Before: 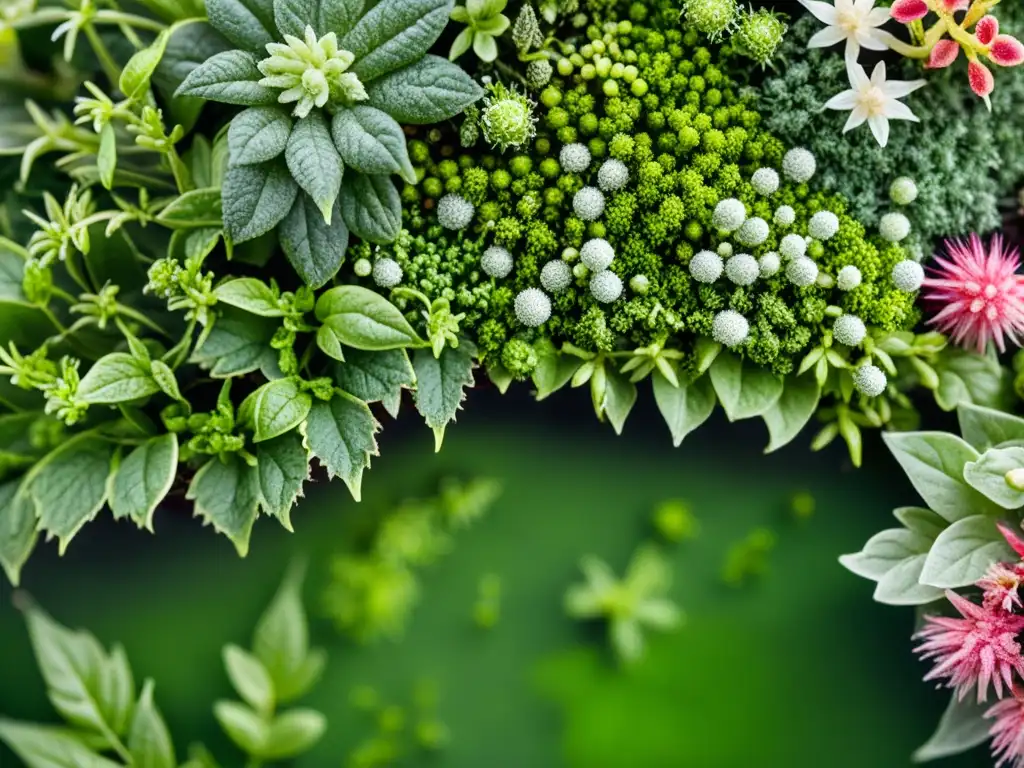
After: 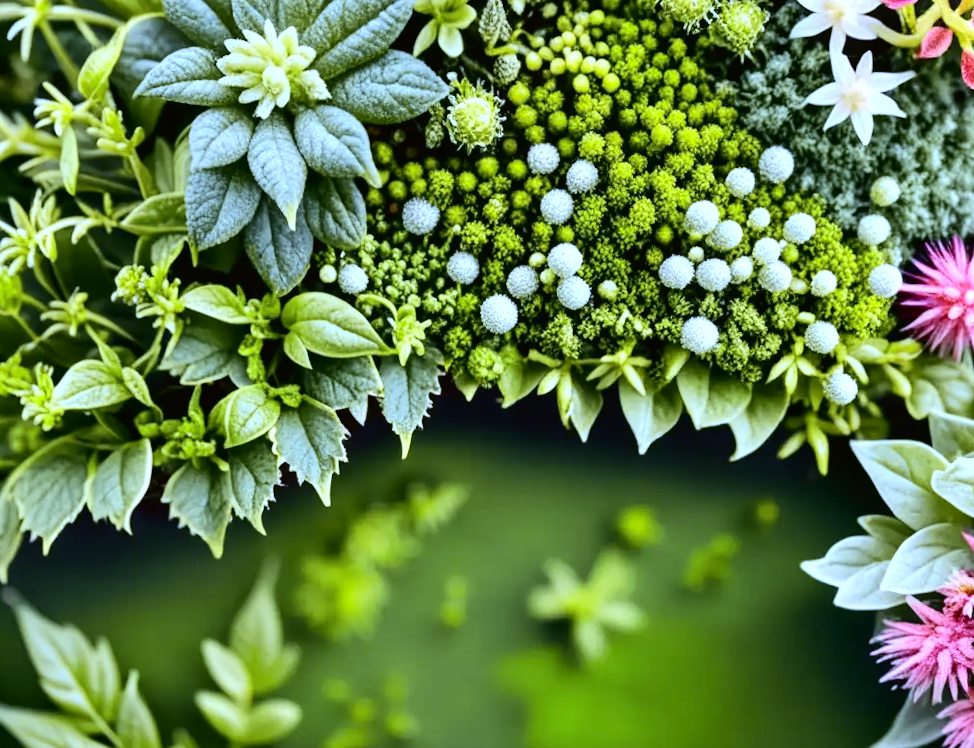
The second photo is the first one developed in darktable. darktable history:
white balance: red 0.871, blue 1.249
tone curve: curves: ch0 [(0, 0.01) (0.052, 0.045) (0.136, 0.133) (0.29, 0.332) (0.453, 0.531) (0.676, 0.751) (0.89, 0.919) (1, 1)]; ch1 [(0, 0) (0.094, 0.081) (0.285, 0.299) (0.385, 0.403) (0.446, 0.443) (0.495, 0.496) (0.544, 0.552) (0.589, 0.612) (0.722, 0.728) (1, 1)]; ch2 [(0, 0) (0.257, 0.217) (0.43, 0.421) (0.498, 0.507) (0.531, 0.544) (0.56, 0.579) (0.625, 0.642) (1, 1)], color space Lab, independent channels, preserve colors none
color correction: highlights a* 3.84, highlights b* 5.07
rotate and perspective: rotation 0.074°, lens shift (vertical) 0.096, lens shift (horizontal) -0.041, crop left 0.043, crop right 0.952, crop top 0.024, crop bottom 0.979
tone equalizer: -8 EV -0.417 EV, -7 EV -0.389 EV, -6 EV -0.333 EV, -5 EV -0.222 EV, -3 EV 0.222 EV, -2 EV 0.333 EV, -1 EV 0.389 EV, +0 EV 0.417 EV, edges refinement/feathering 500, mask exposure compensation -1.57 EV, preserve details no
